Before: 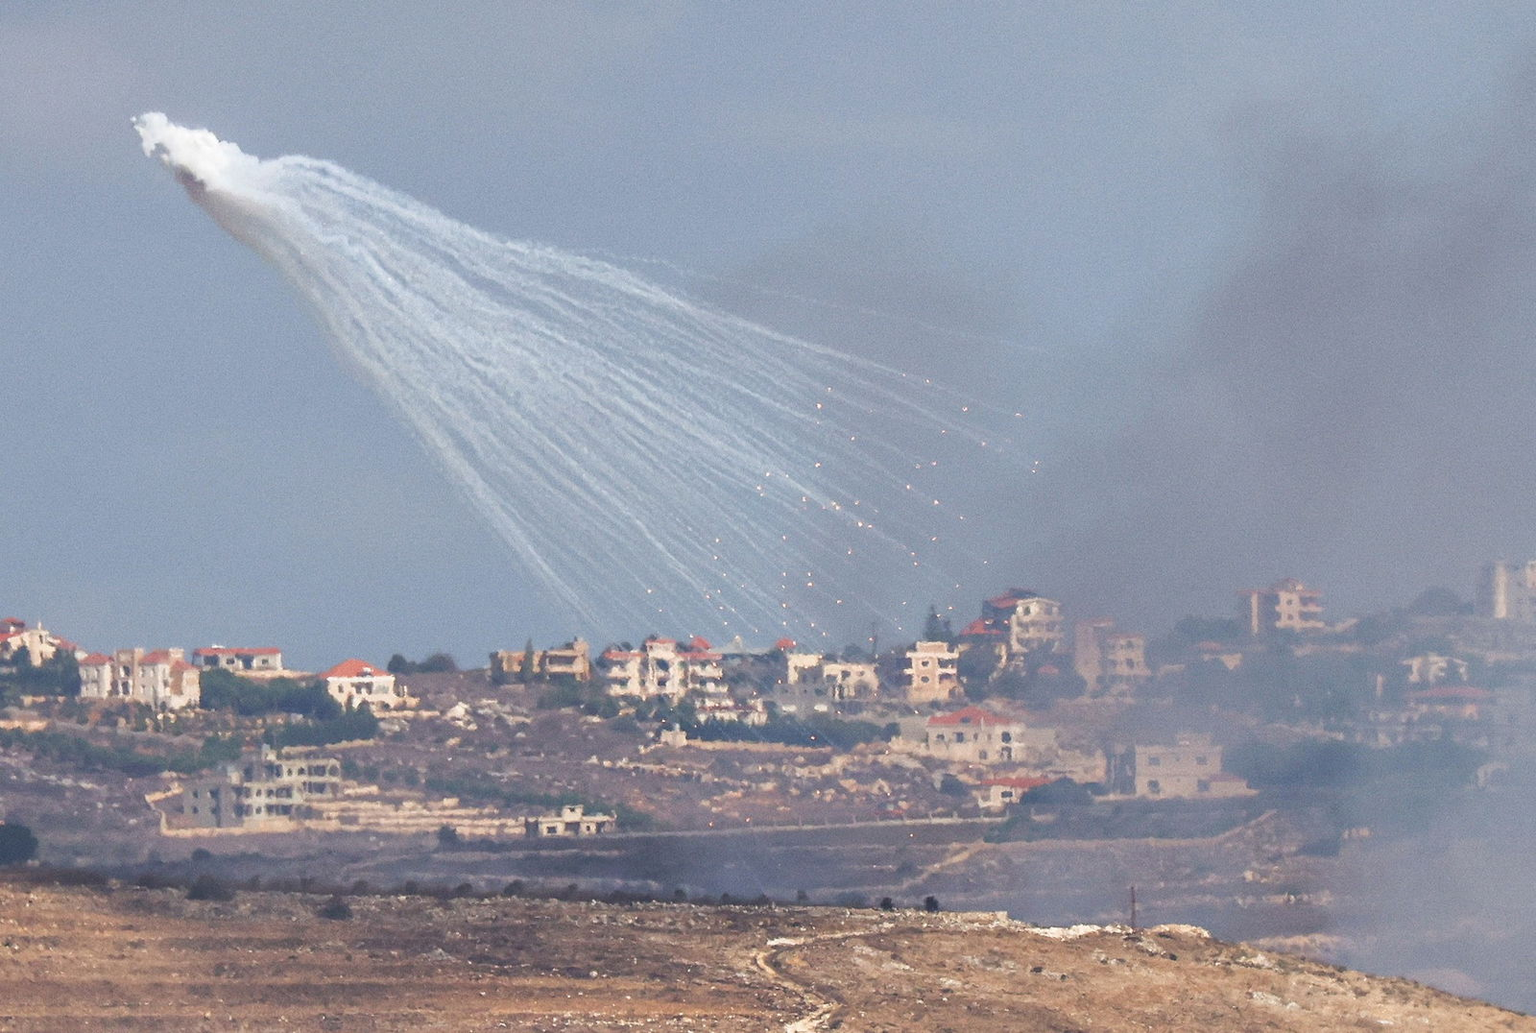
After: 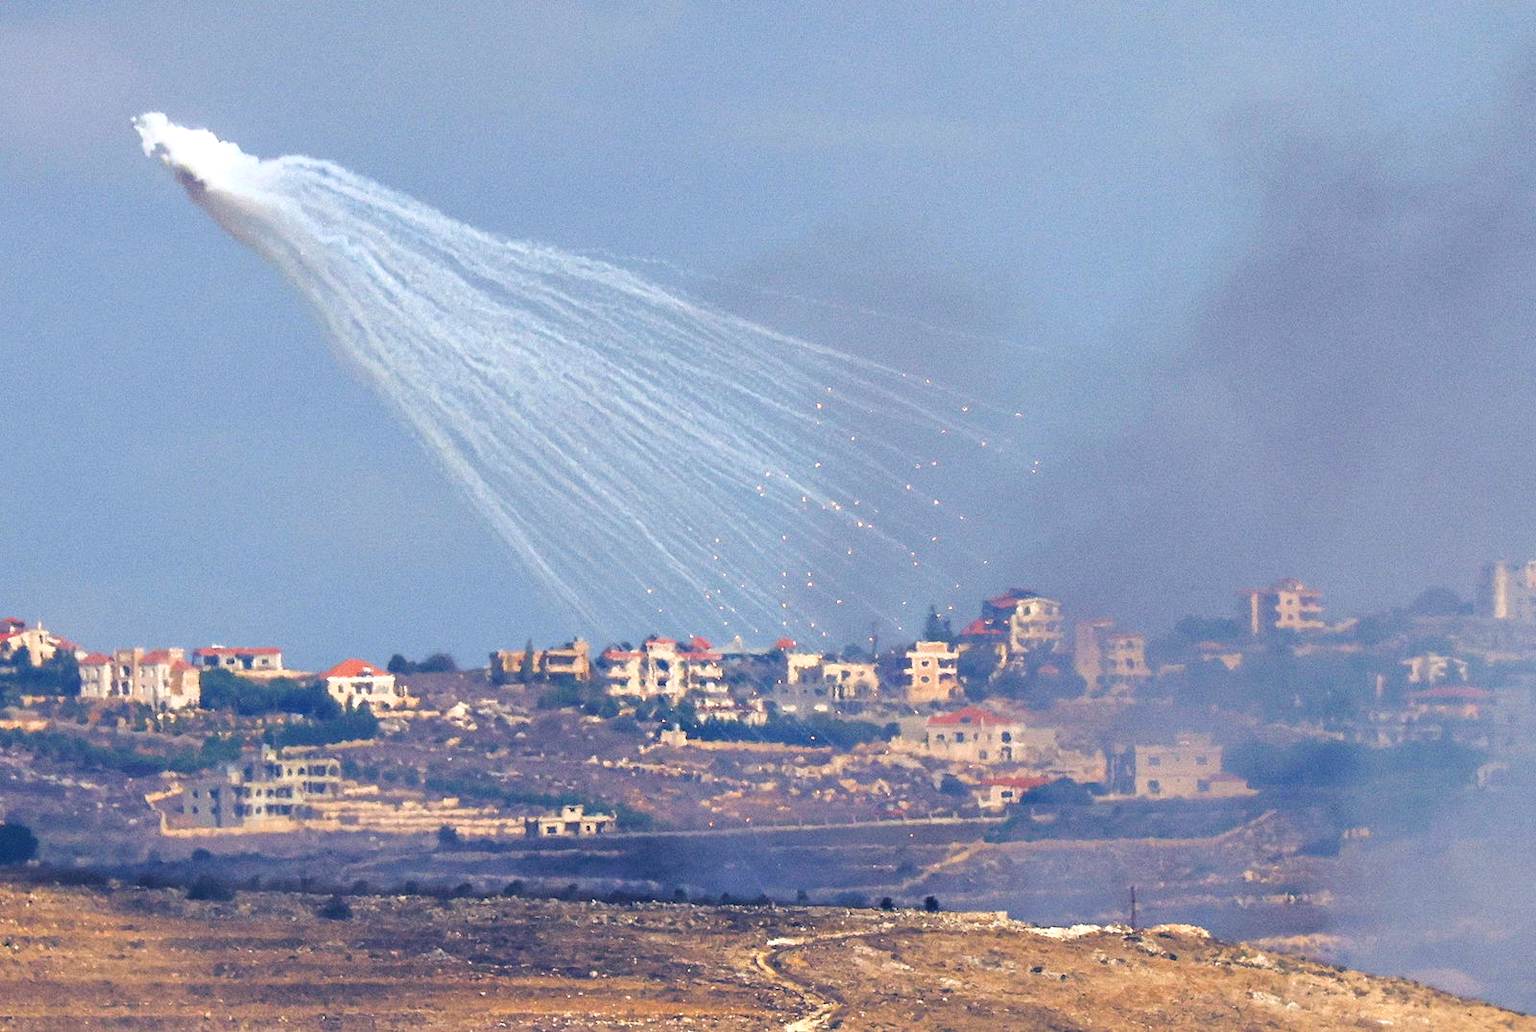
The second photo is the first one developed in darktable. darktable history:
color balance rgb: shadows lift › luminance -41.056%, shadows lift › chroma 14.022%, shadows lift › hue 258.15°, perceptual saturation grading › global saturation 30.053%, global vibrance 29.526%
levels: levels [0.062, 0.494, 0.925]
